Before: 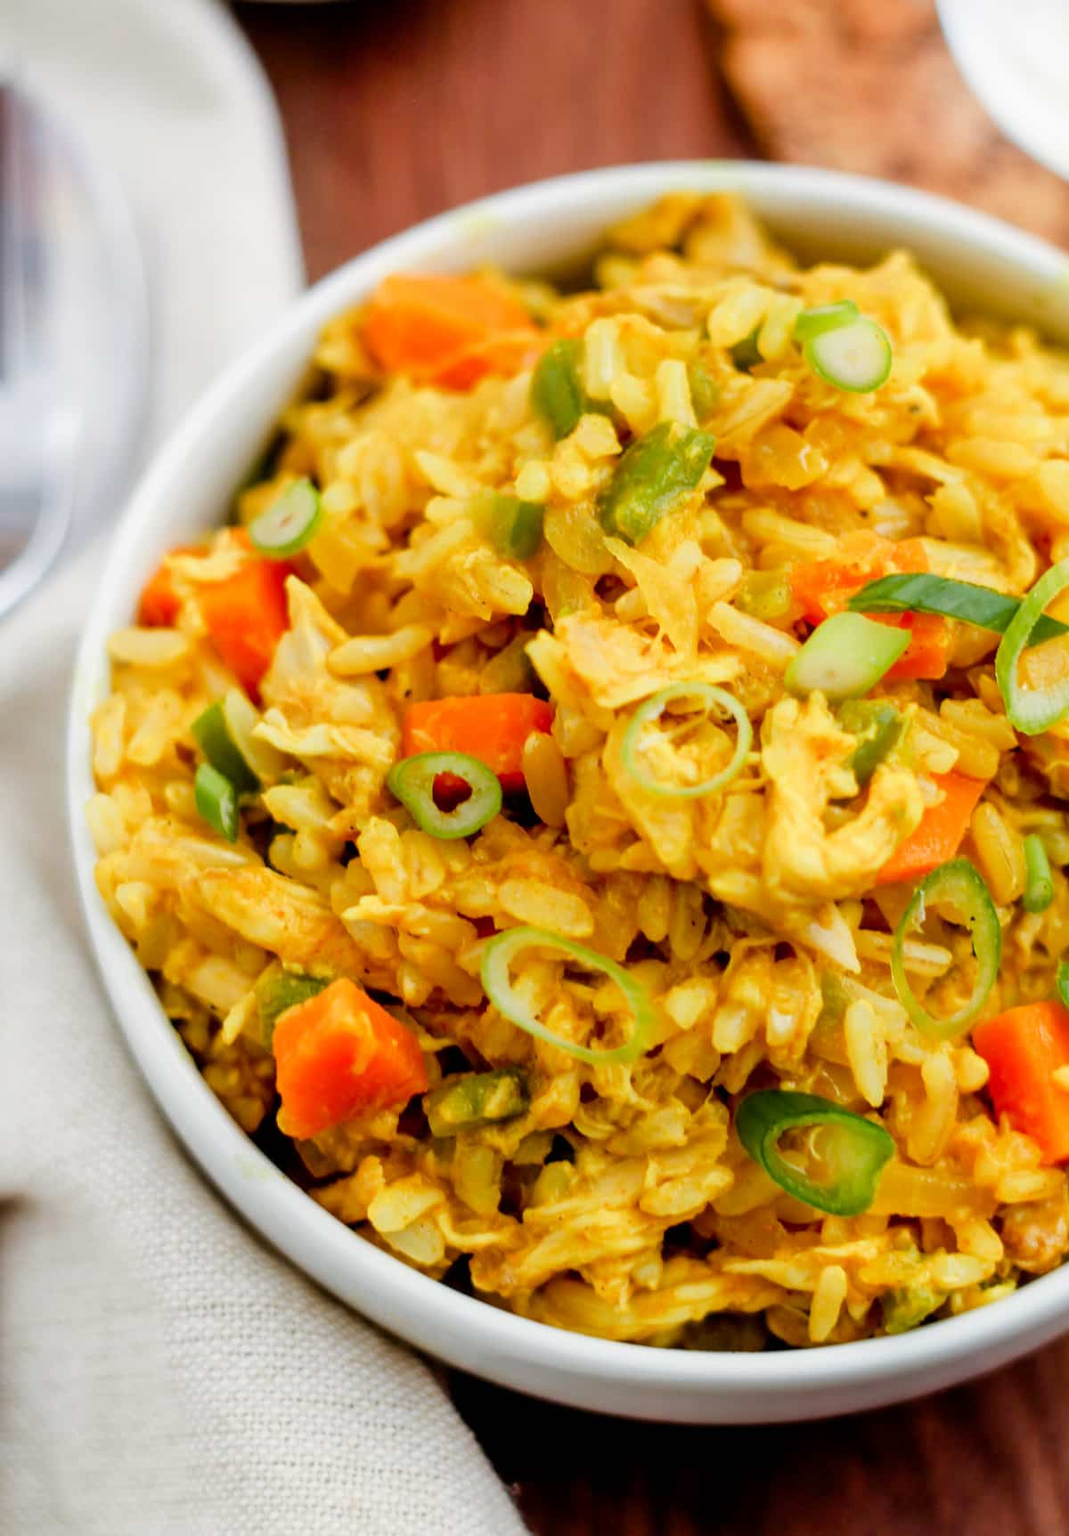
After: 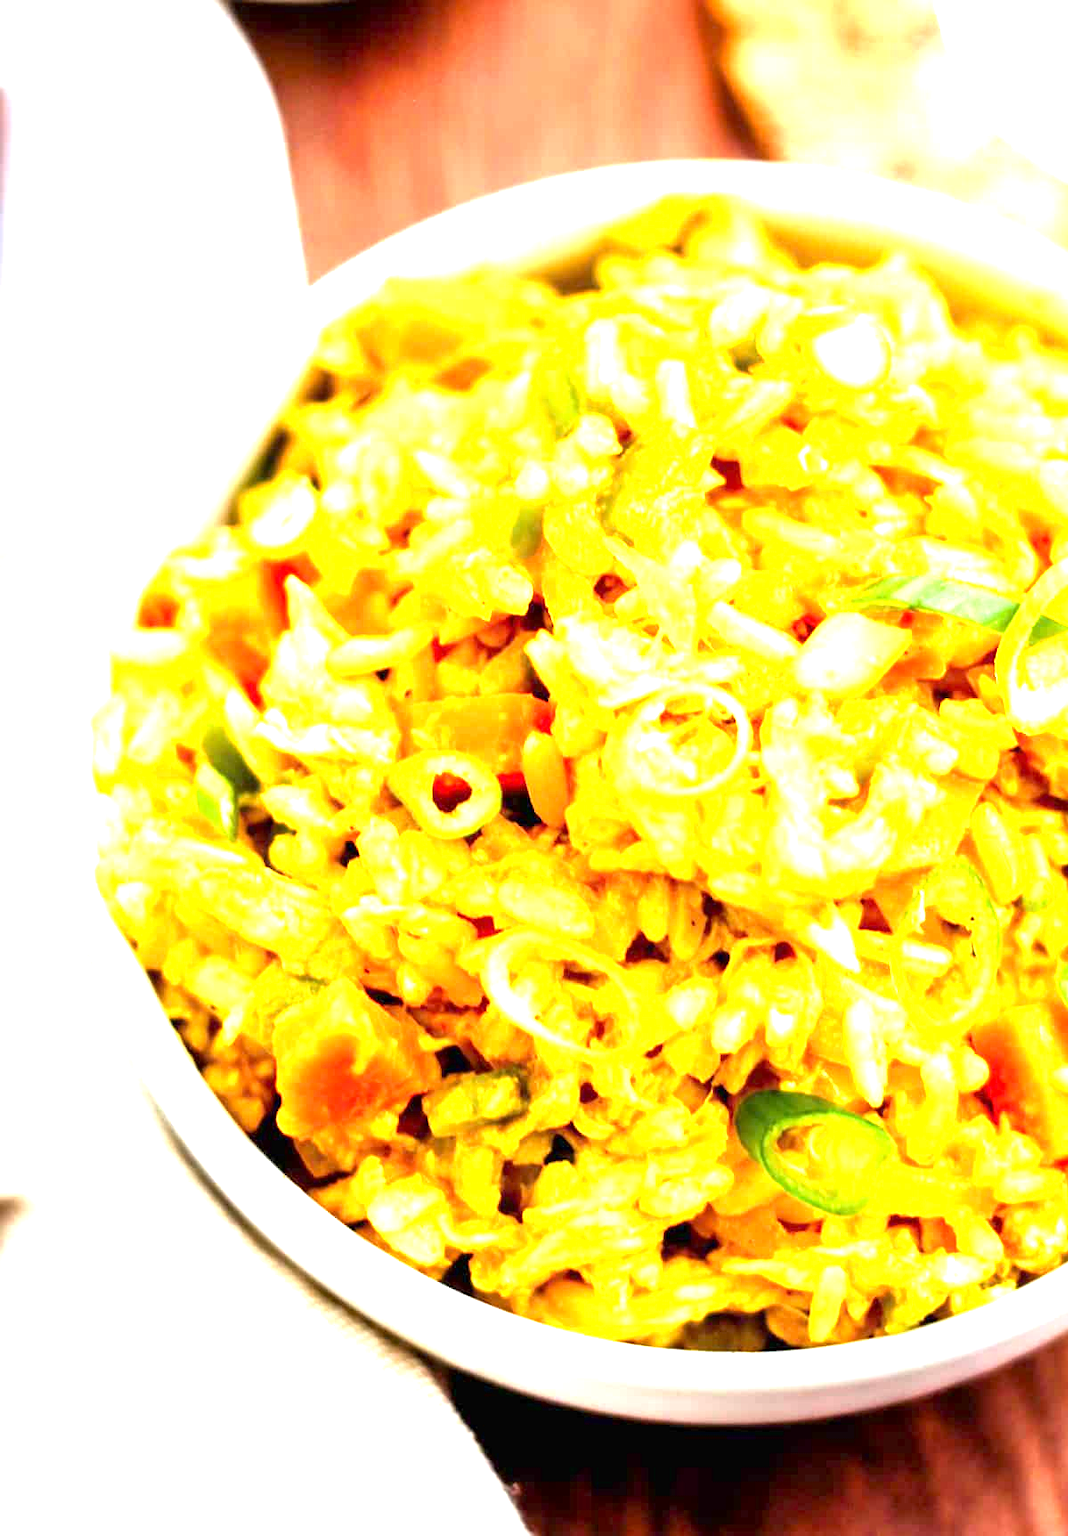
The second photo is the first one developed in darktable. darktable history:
exposure: exposure 2.227 EV, compensate exposure bias true, compensate highlight preservation false
